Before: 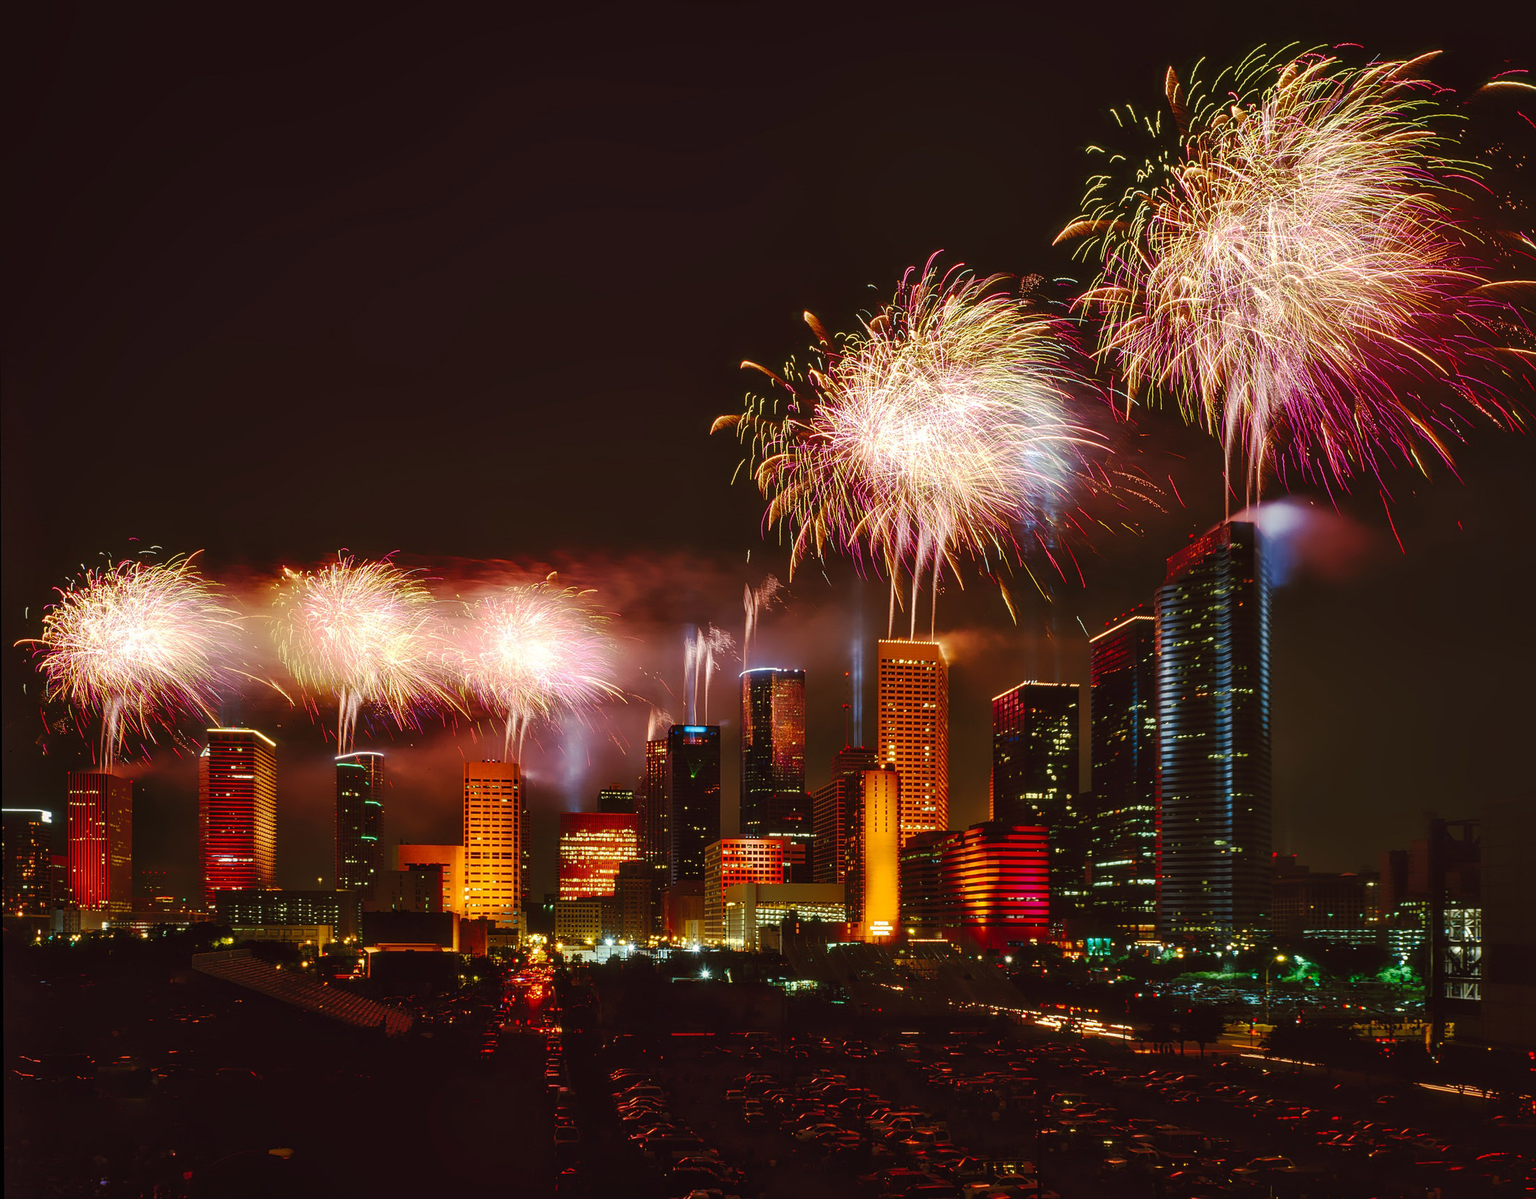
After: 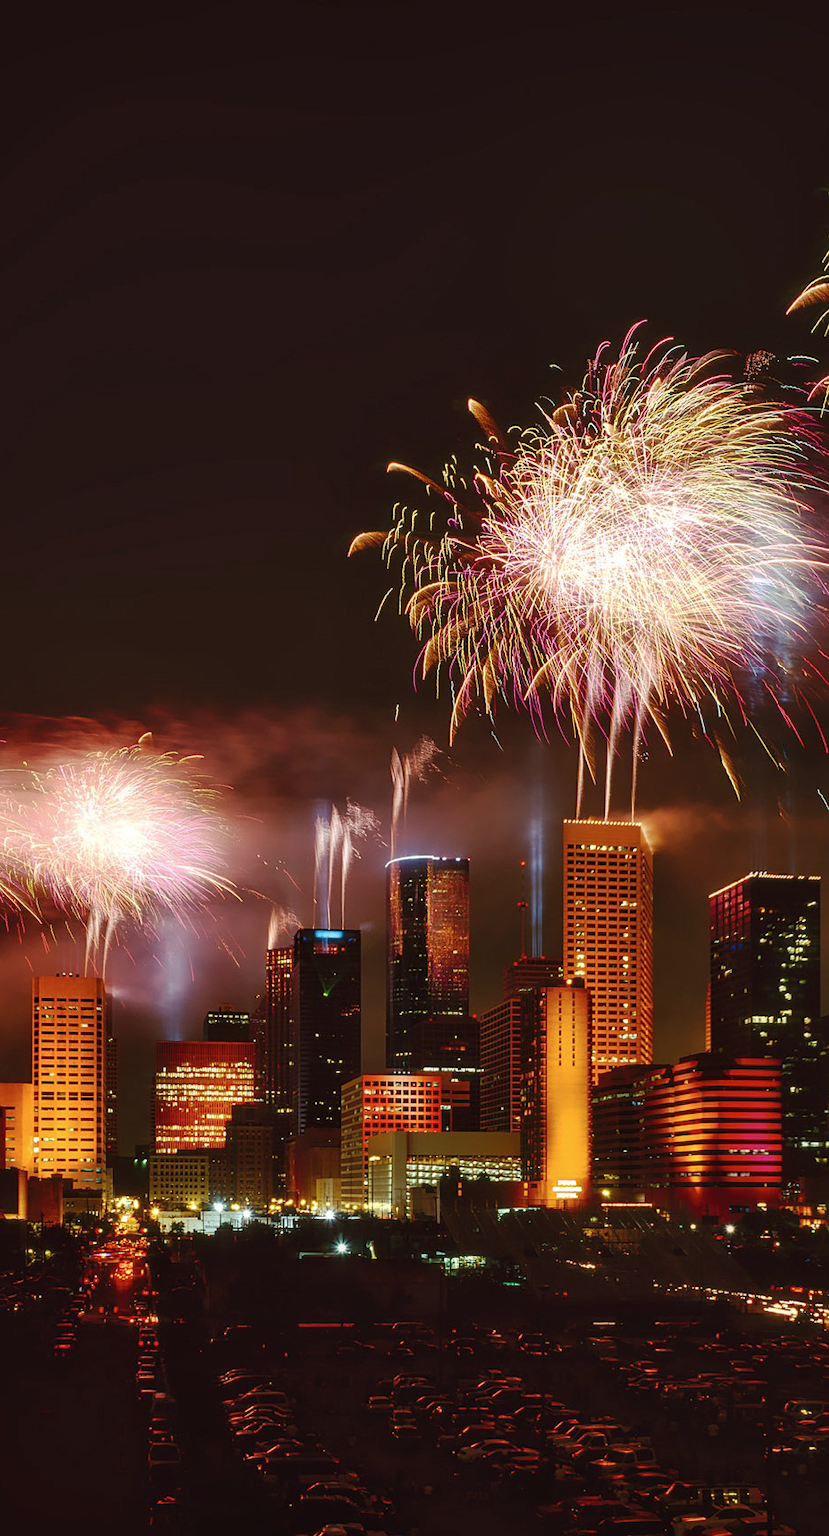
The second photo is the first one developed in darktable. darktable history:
contrast brightness saturation: saturation -0.1
crop: left 28.583%, right 29.231%
